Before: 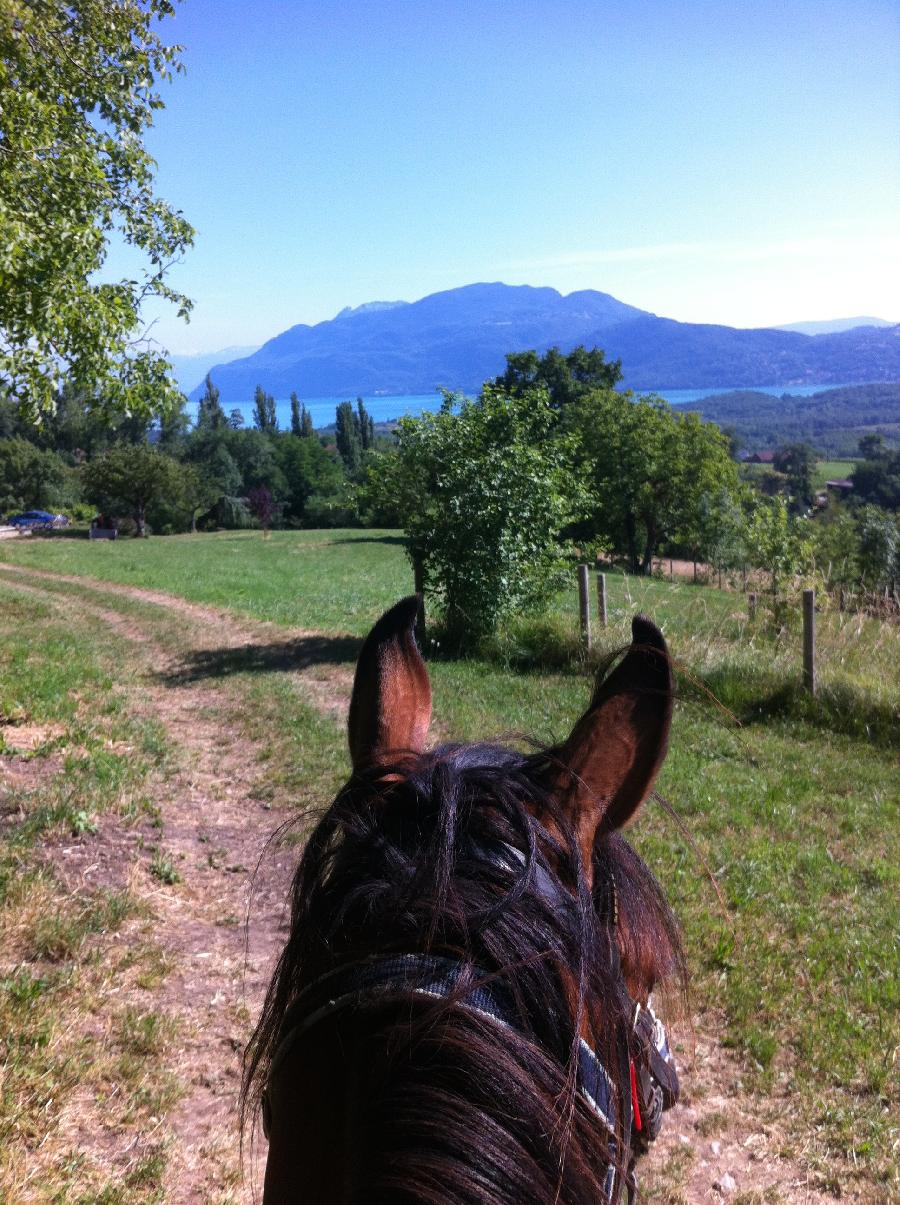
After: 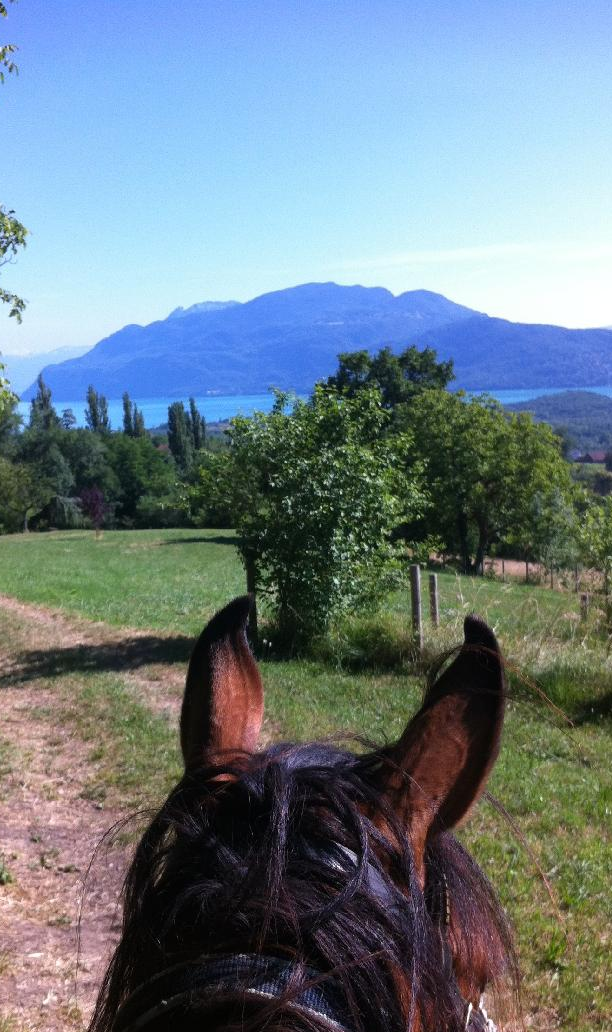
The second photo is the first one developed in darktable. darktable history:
crop: left 18.709%, right 12.396%, bottom 14.293%
